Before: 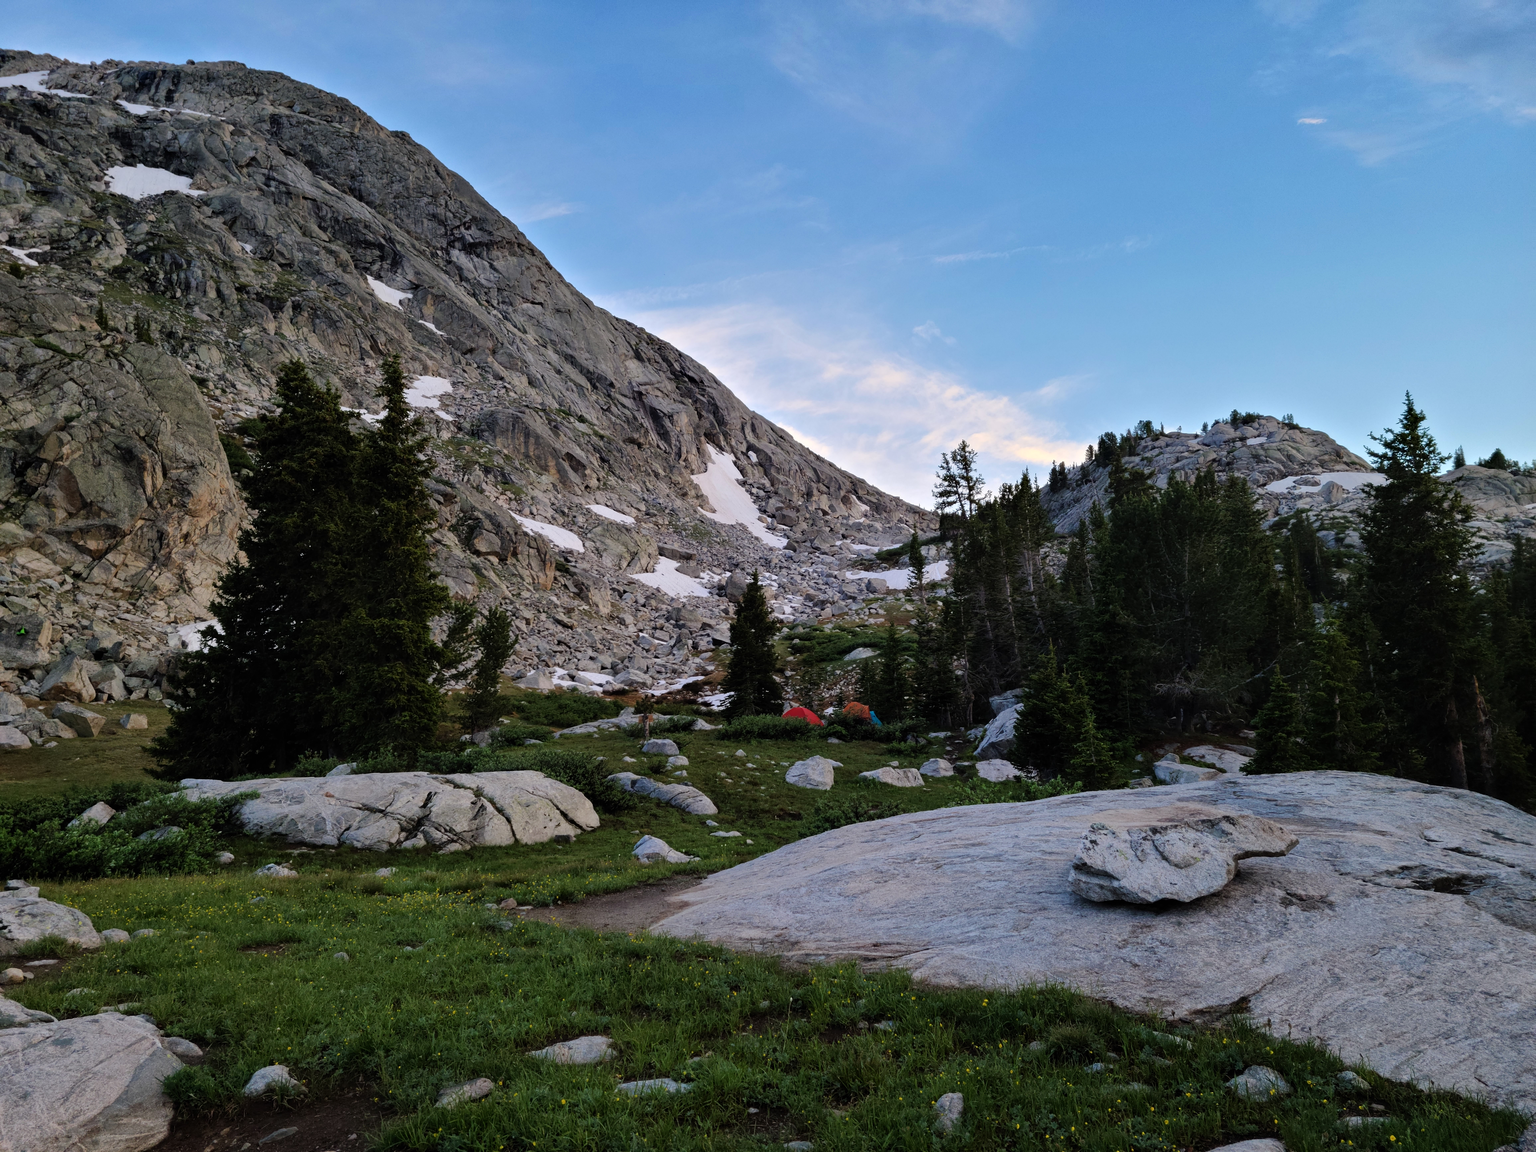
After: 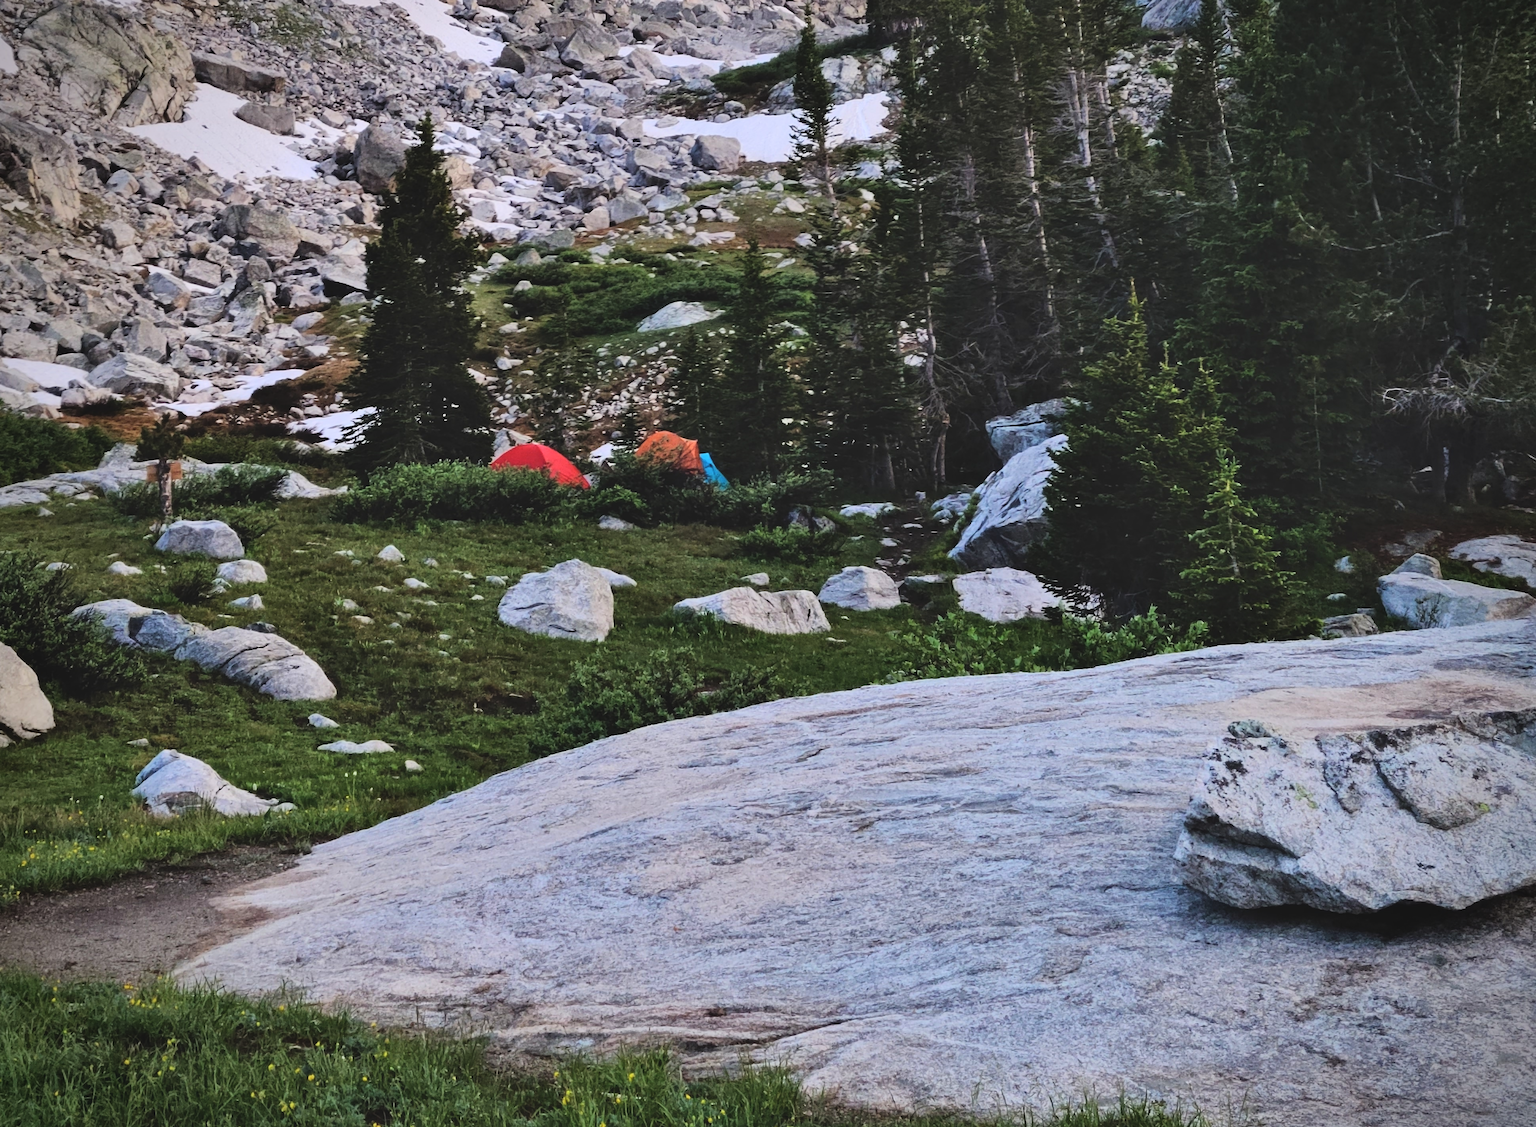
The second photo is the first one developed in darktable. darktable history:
crop: left 37.58%, top 45.296%, right 20.593%, bottom 13.747%
exposure: black level correction -0.006, exposure 0.069 EV, compensate exposure bias true, compensate highlight preservation false
contrast brightness saturation: contrast 0.205, brightness 0.141, saturation 0.145
tone curve: curves: ch0 [(0, 0.025) (0.15, 0.143) (0.452, 0.486) (0.751, 0.788) (1, 0.961)]; ch1 [(0, 0) (0.416, 0.4) (0.476, 0.469) (0.497, 0.494) (0.546, 0.571) (0.566, 0.607) (0.62, 0.657) (1, 1)]; ch2 [(0, 0) (0.386, 0.397) (0.505, 0.498) (0.547, 0.546) (0.579, 0.58) (1, 1)], color space Lab, linked channels
vignetting: brightness -0.586, saturation -0.116
local contrast: mode bilateral grid, contrast 16, coarseness 37, detail 105%, midtone range 0.2
shadows and highlights: soften with gaussian
